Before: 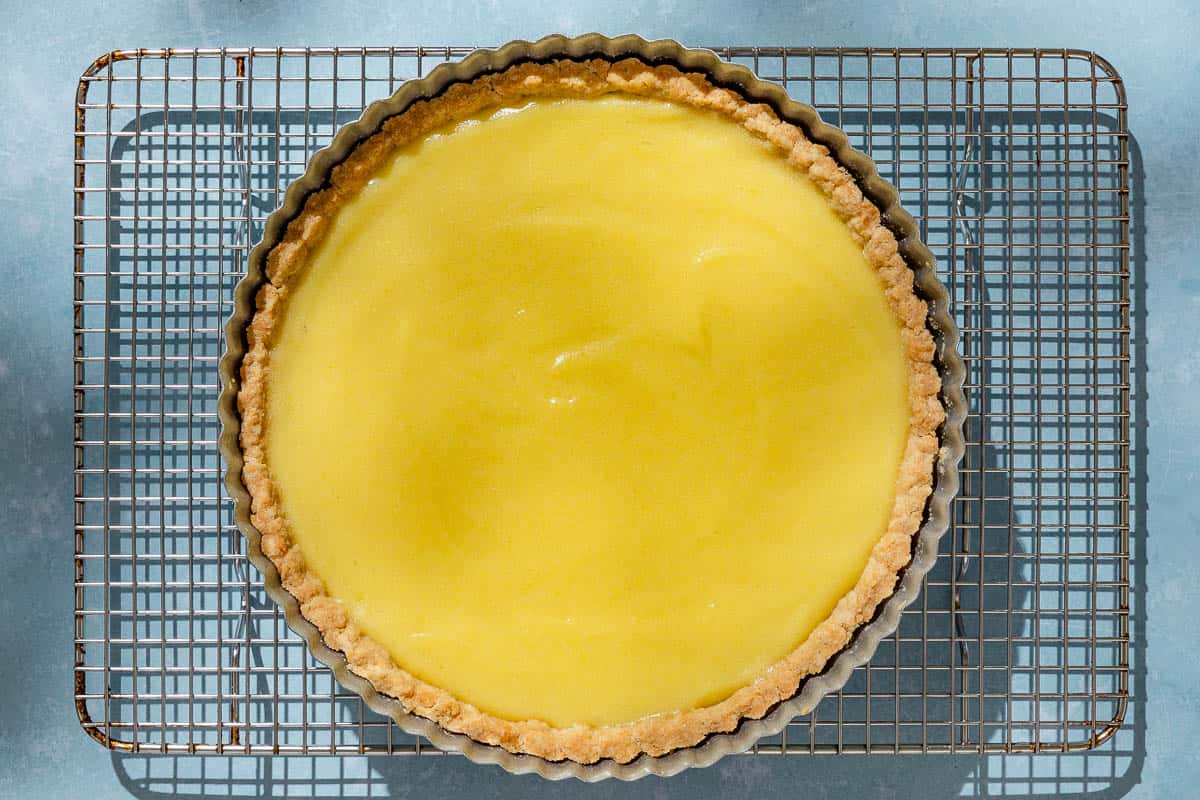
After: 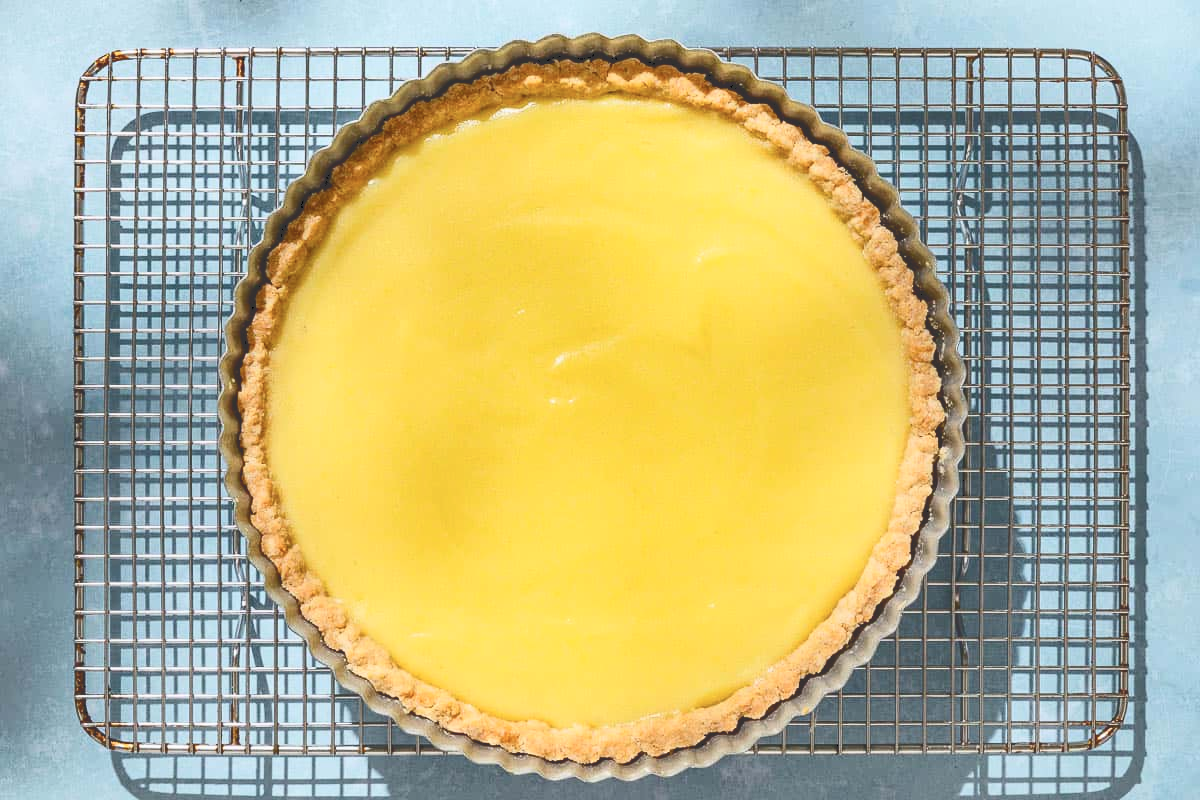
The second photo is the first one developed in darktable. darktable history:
tone curve: curves: ch0 [(0, 0) (0.003, 0.203) (0.011, 0.203) (0.025, 0.21) (0.044, 0.22) (0.069, 0.231) (0.1, 0.243) (0.136, 0.255) (0.177, 0.277) (0.224, 0.305) (0.277, 0.346) (0.335, 0.412) (0.399, 0.492) (0.468, 0.571) (0.543, 0.658) (0.623, 0.75) (0.709, 0.837) (0.801, 0.905) (0.898, 0.955) (1, 1)], color space Lab, independent channels, preserve colors none
exposure: exposure -0.072 EV, compensate exposure bias true, compensate highlight preservation false
